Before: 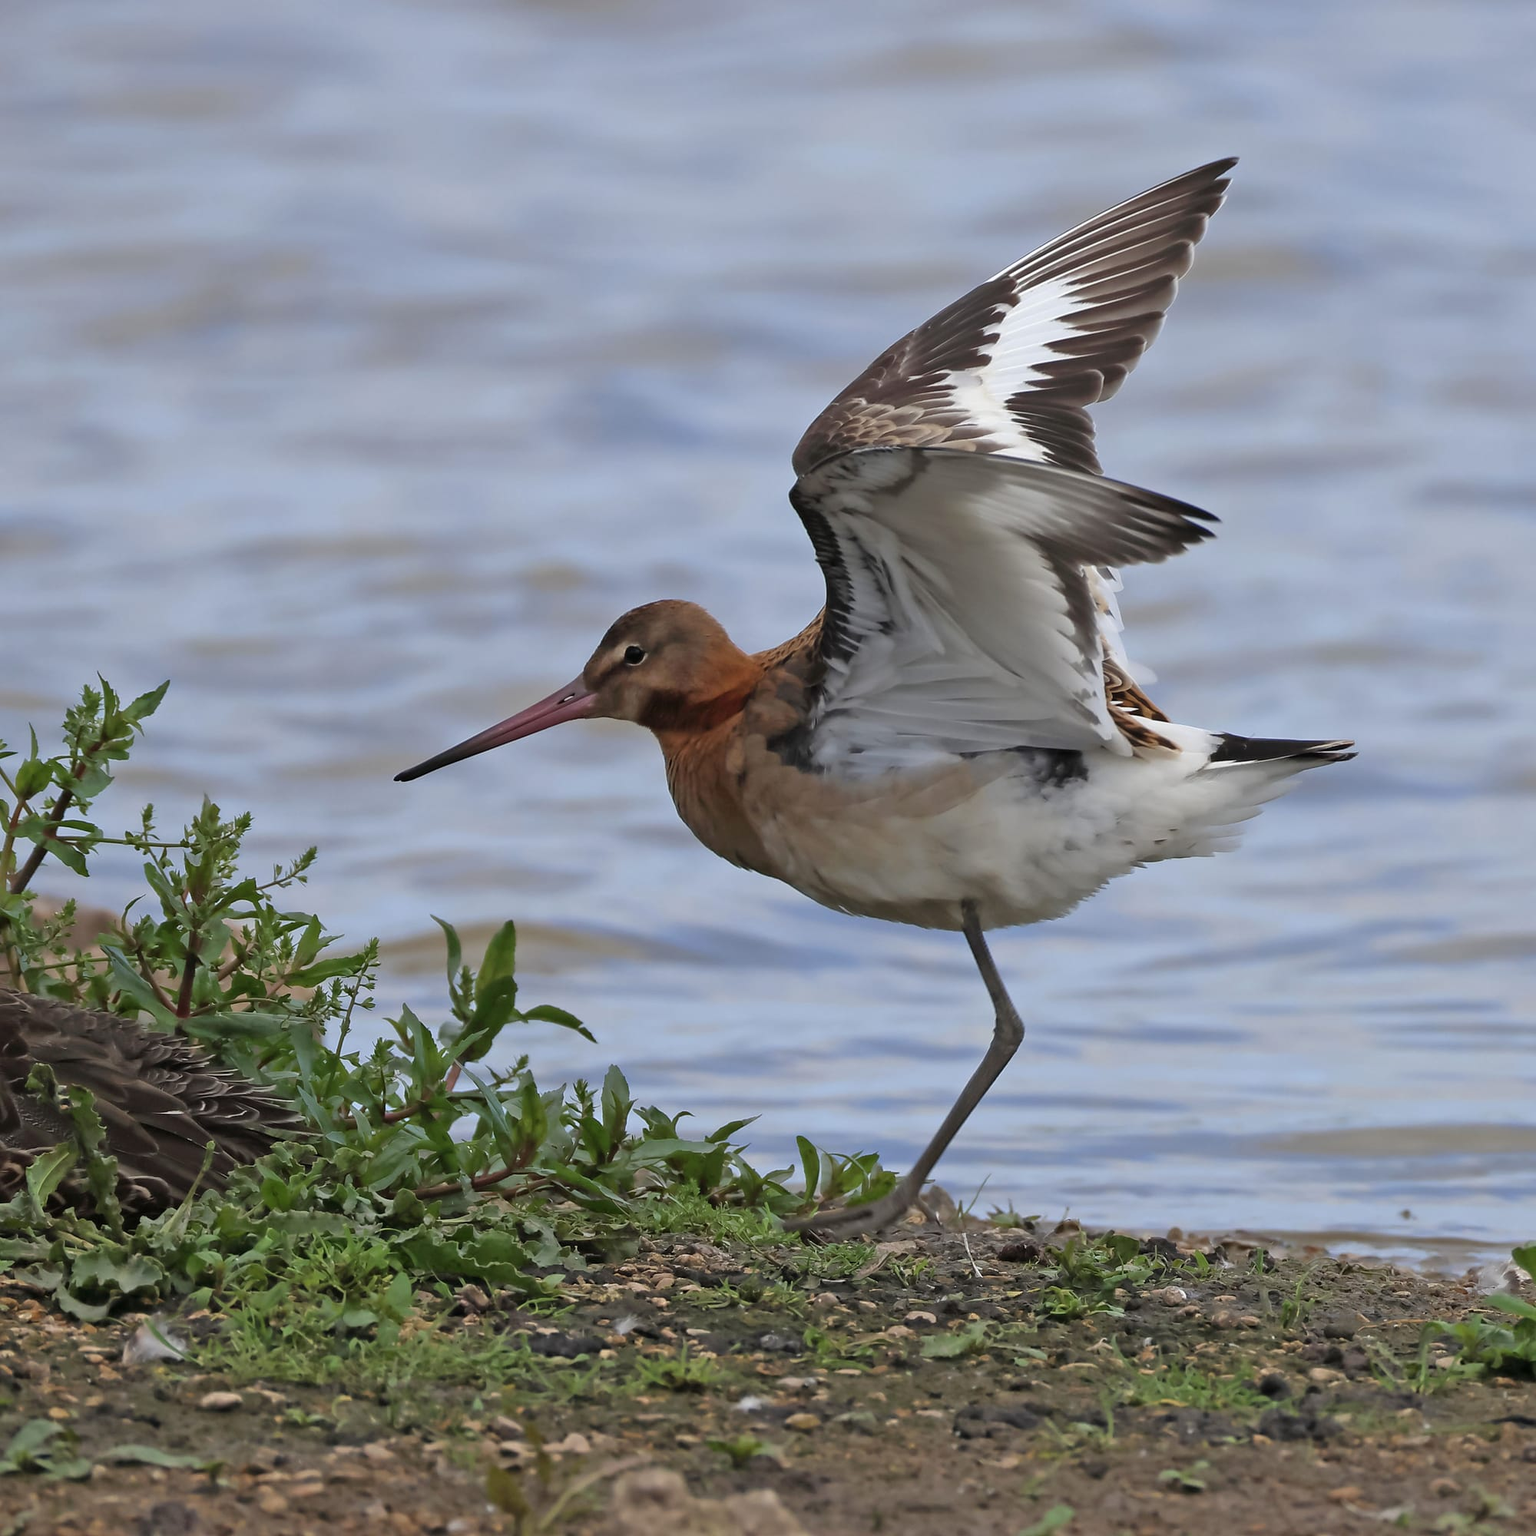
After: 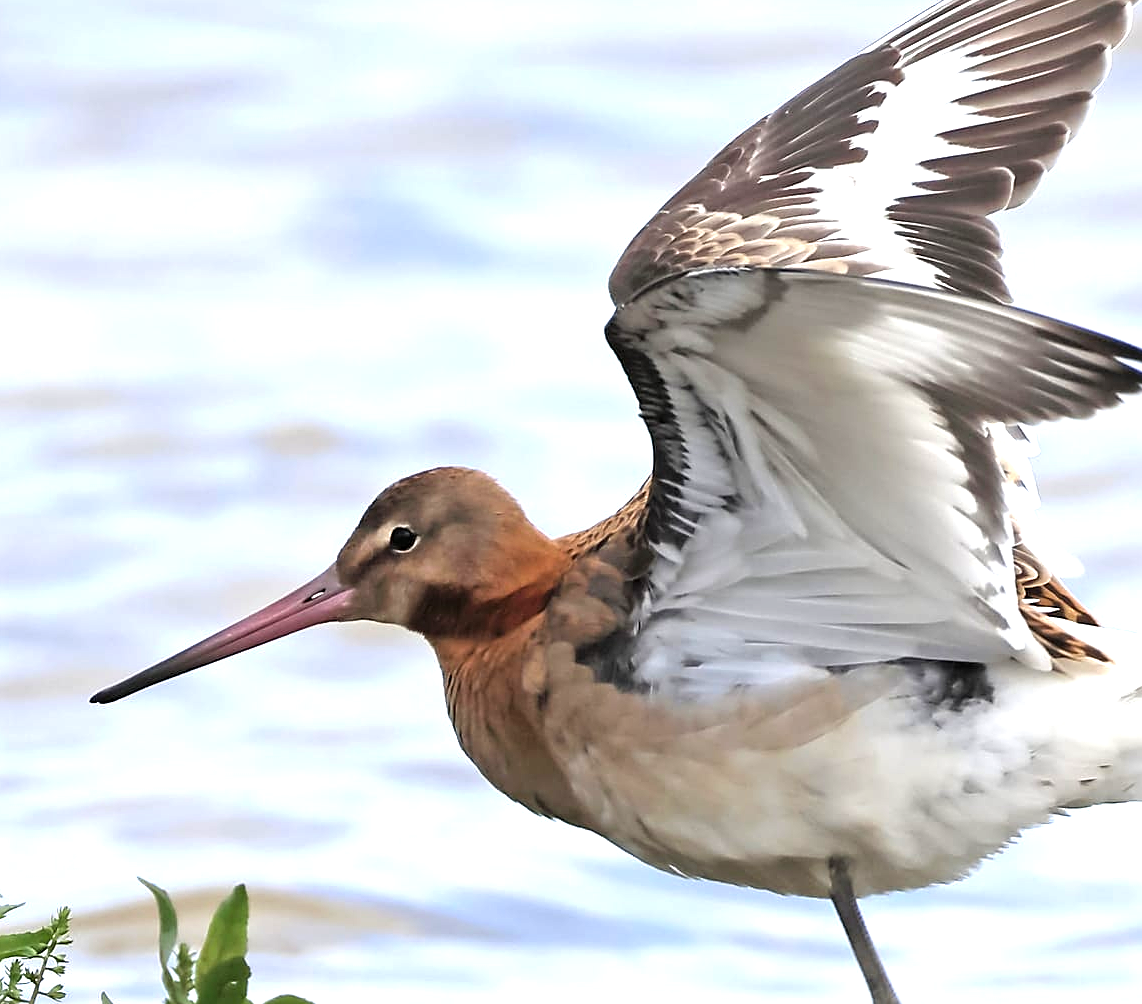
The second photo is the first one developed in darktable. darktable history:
sharpen: on, module defaults
crop: left 21.15%, top 15.711%, right 21.714%, bottom 34.078%
tone equalizer: -8 EV -0.731 EV, -7 EV -0.719 EV, -6 EV -0.614 EV, -5 EV -0.38 EV, -3 EV 0.384 EV, -2 EV 0.6 EV, -1 EV 0.7 EV, +0 EV 0.769 EV
exposure: exposure 0.64 EV, compensate highlight preservation false
